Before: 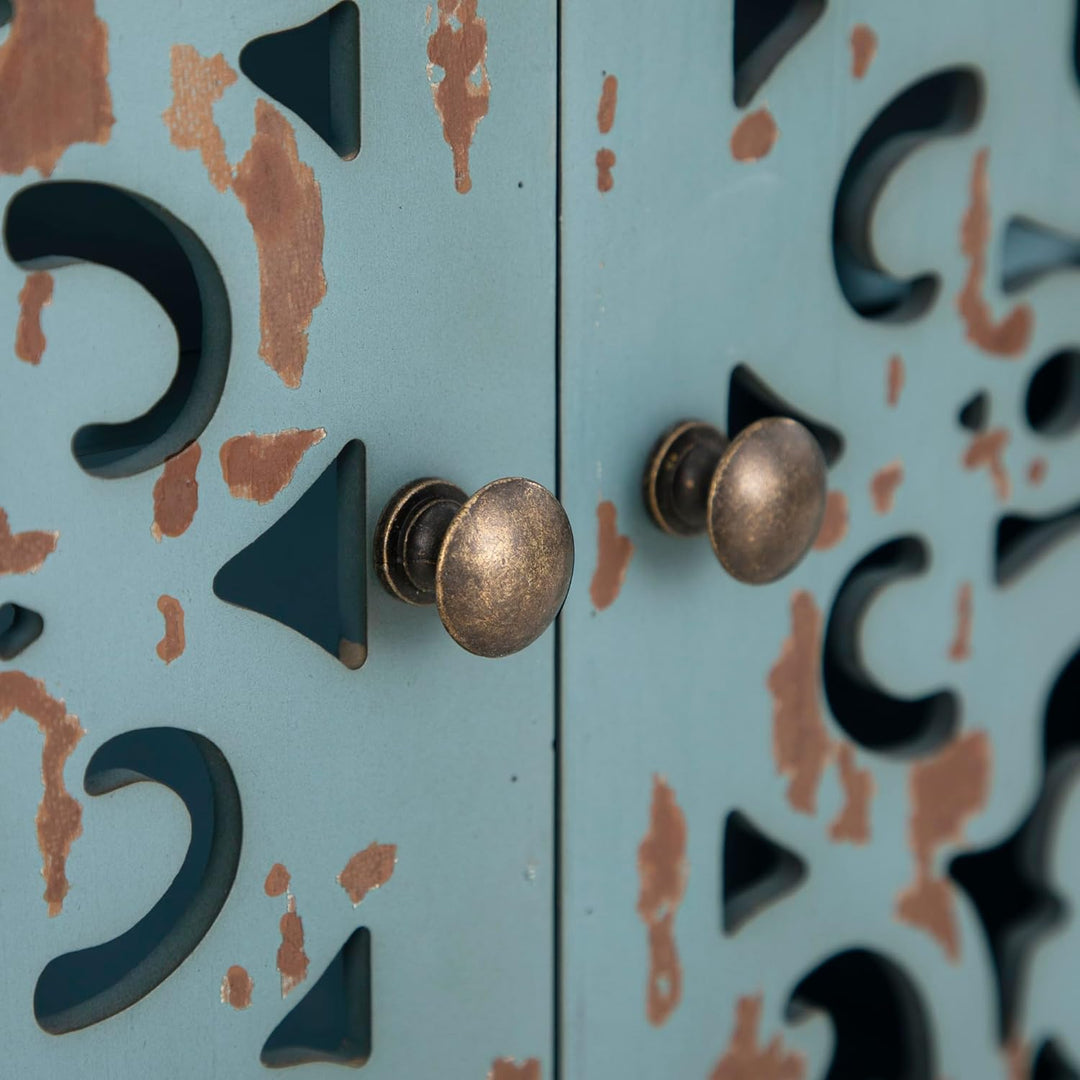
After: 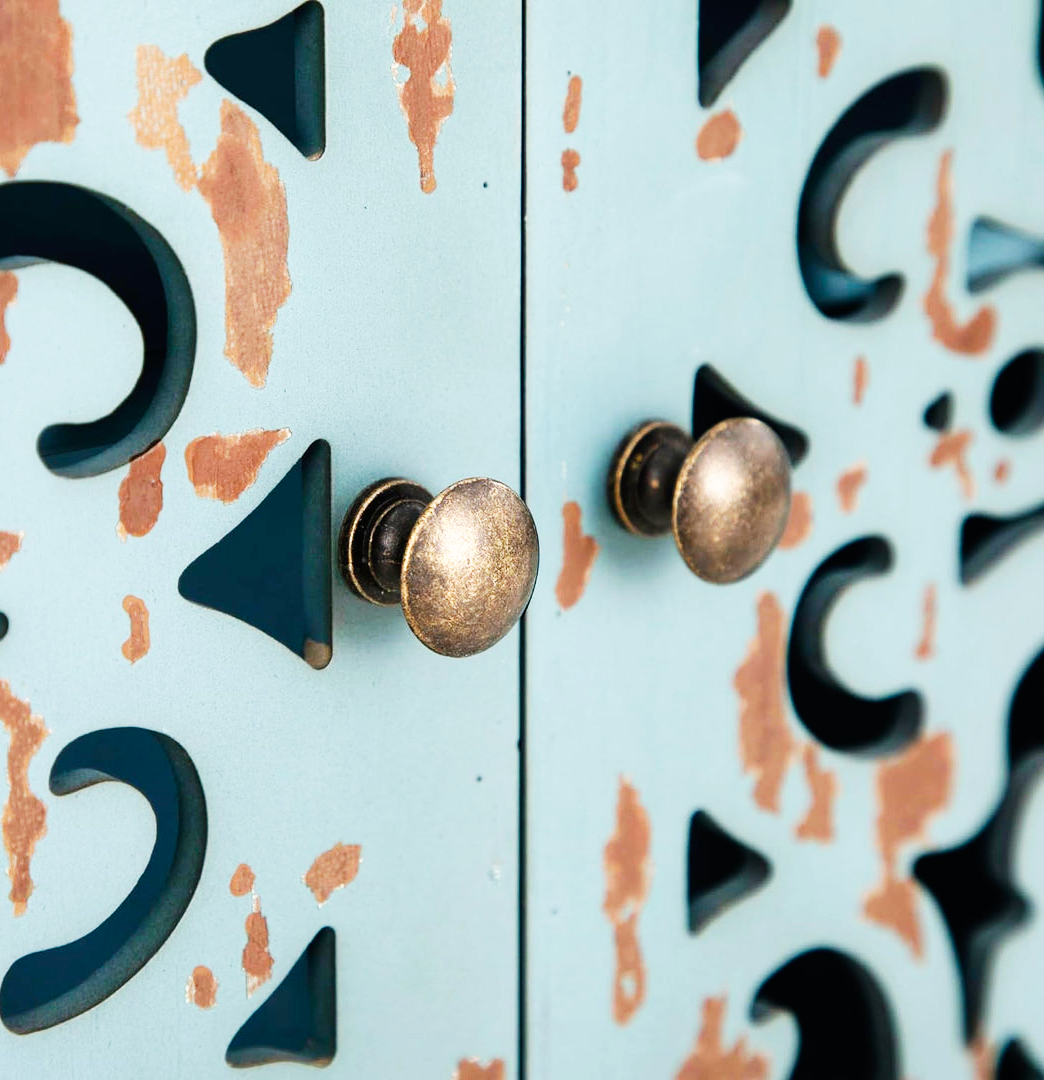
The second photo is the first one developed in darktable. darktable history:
crop and rotate: left 3.291%
base curve: curves: ch0 [(0, 0) (0.007, 0.004) (0.027, 0.03) (0.046, 0.07) (0.207, 0.54) (0.442, 0.872) (0.673, 0.972) (1, 1)], preserve colors none
